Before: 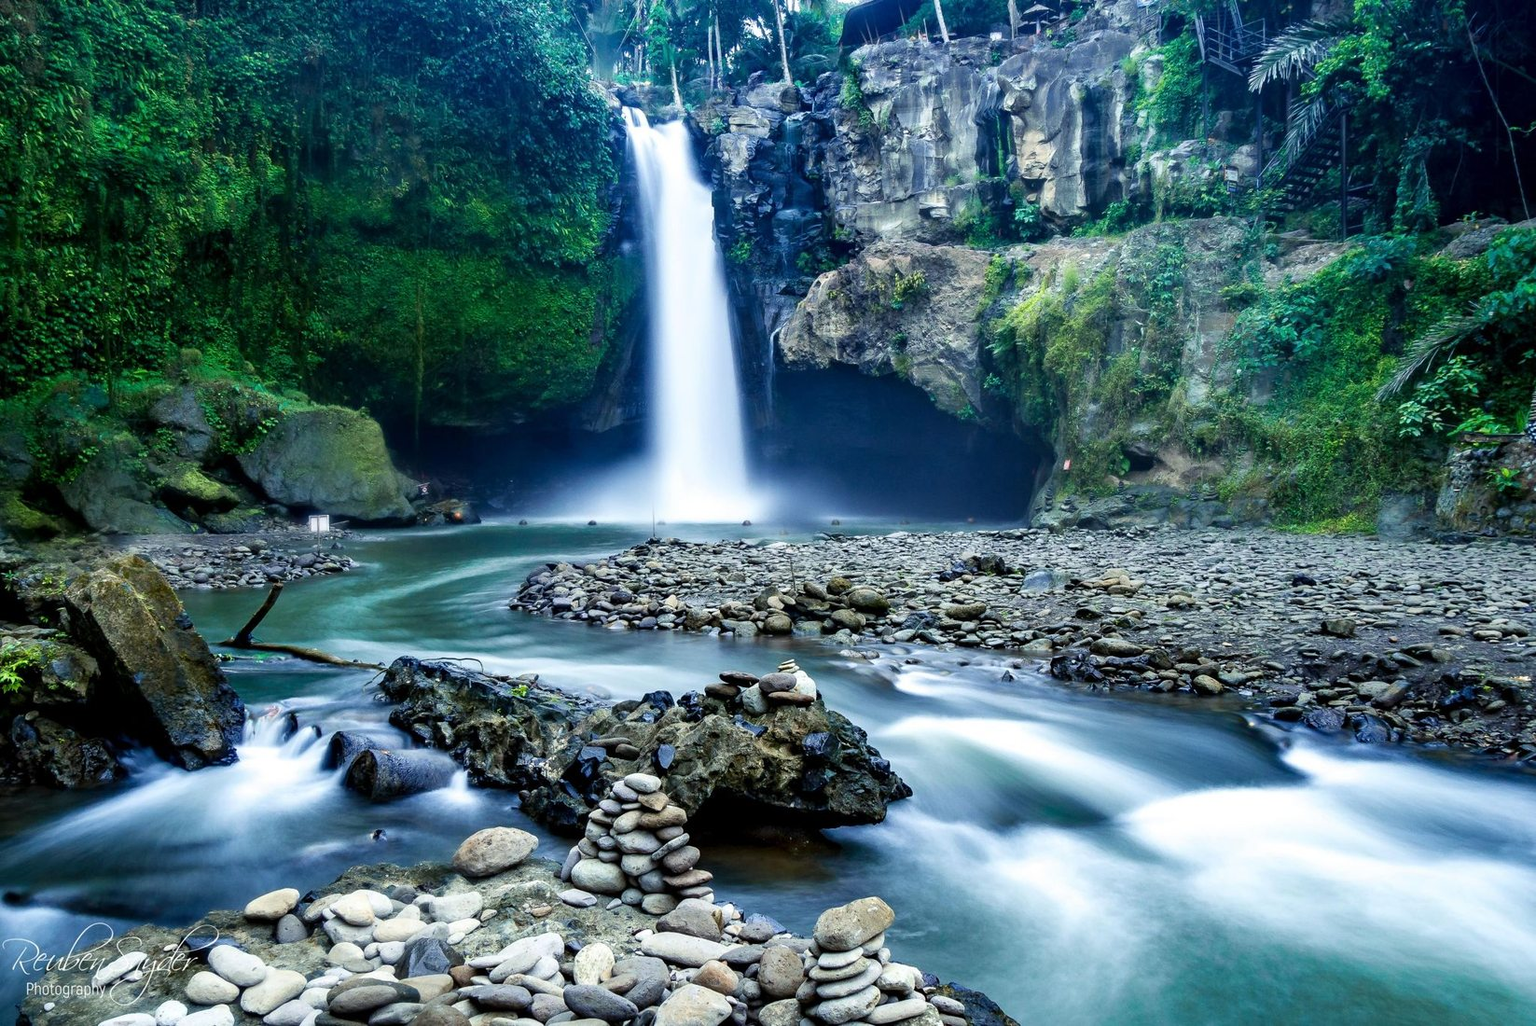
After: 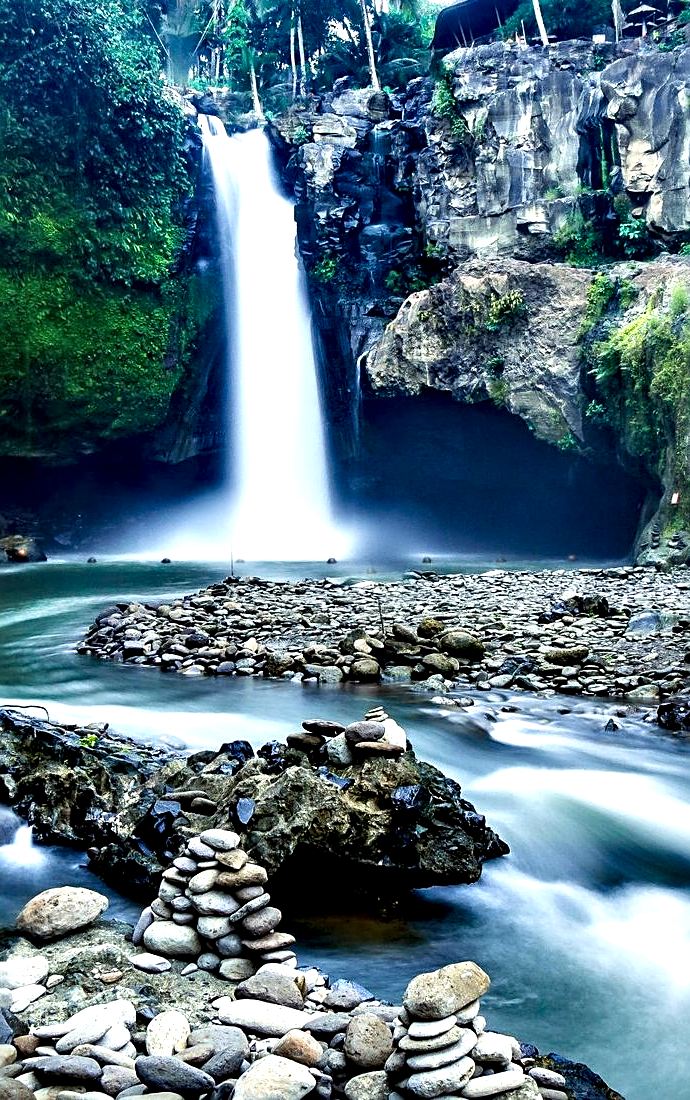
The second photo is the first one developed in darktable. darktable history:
crop: left 28.518%, right 29.538%
contrast equalizer: octaves 7, y [[0.6 ×6], [0.55 ×6], [0 ×6], [0 ×6], [0 ×6]]
sharpen: amount 0.49
